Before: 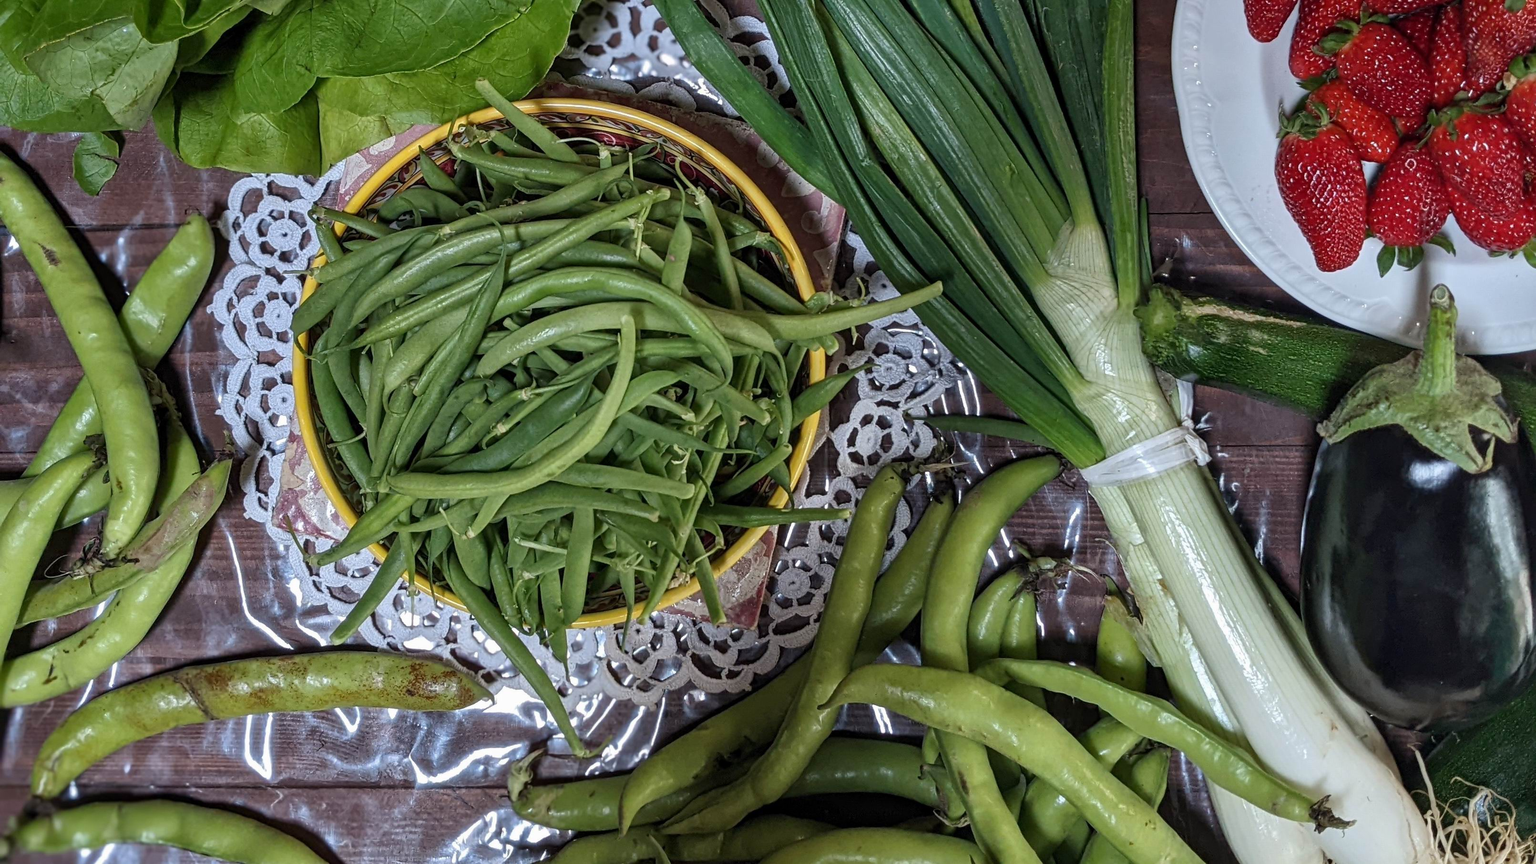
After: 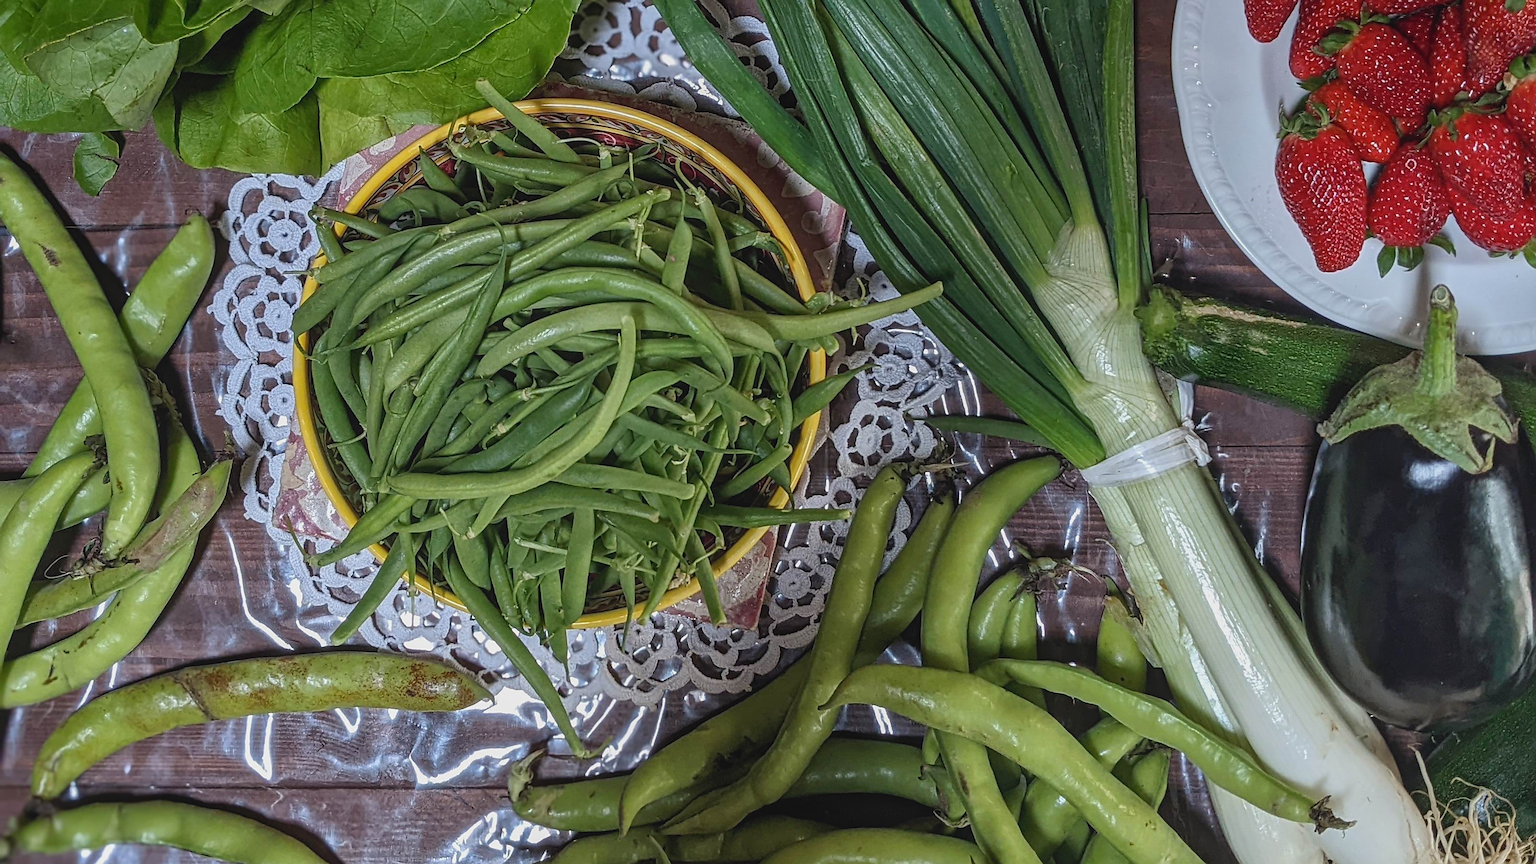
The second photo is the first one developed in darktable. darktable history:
local contrast: highlights 46%, shadows 4%, detail 98%
sharpen: on, module defaults
